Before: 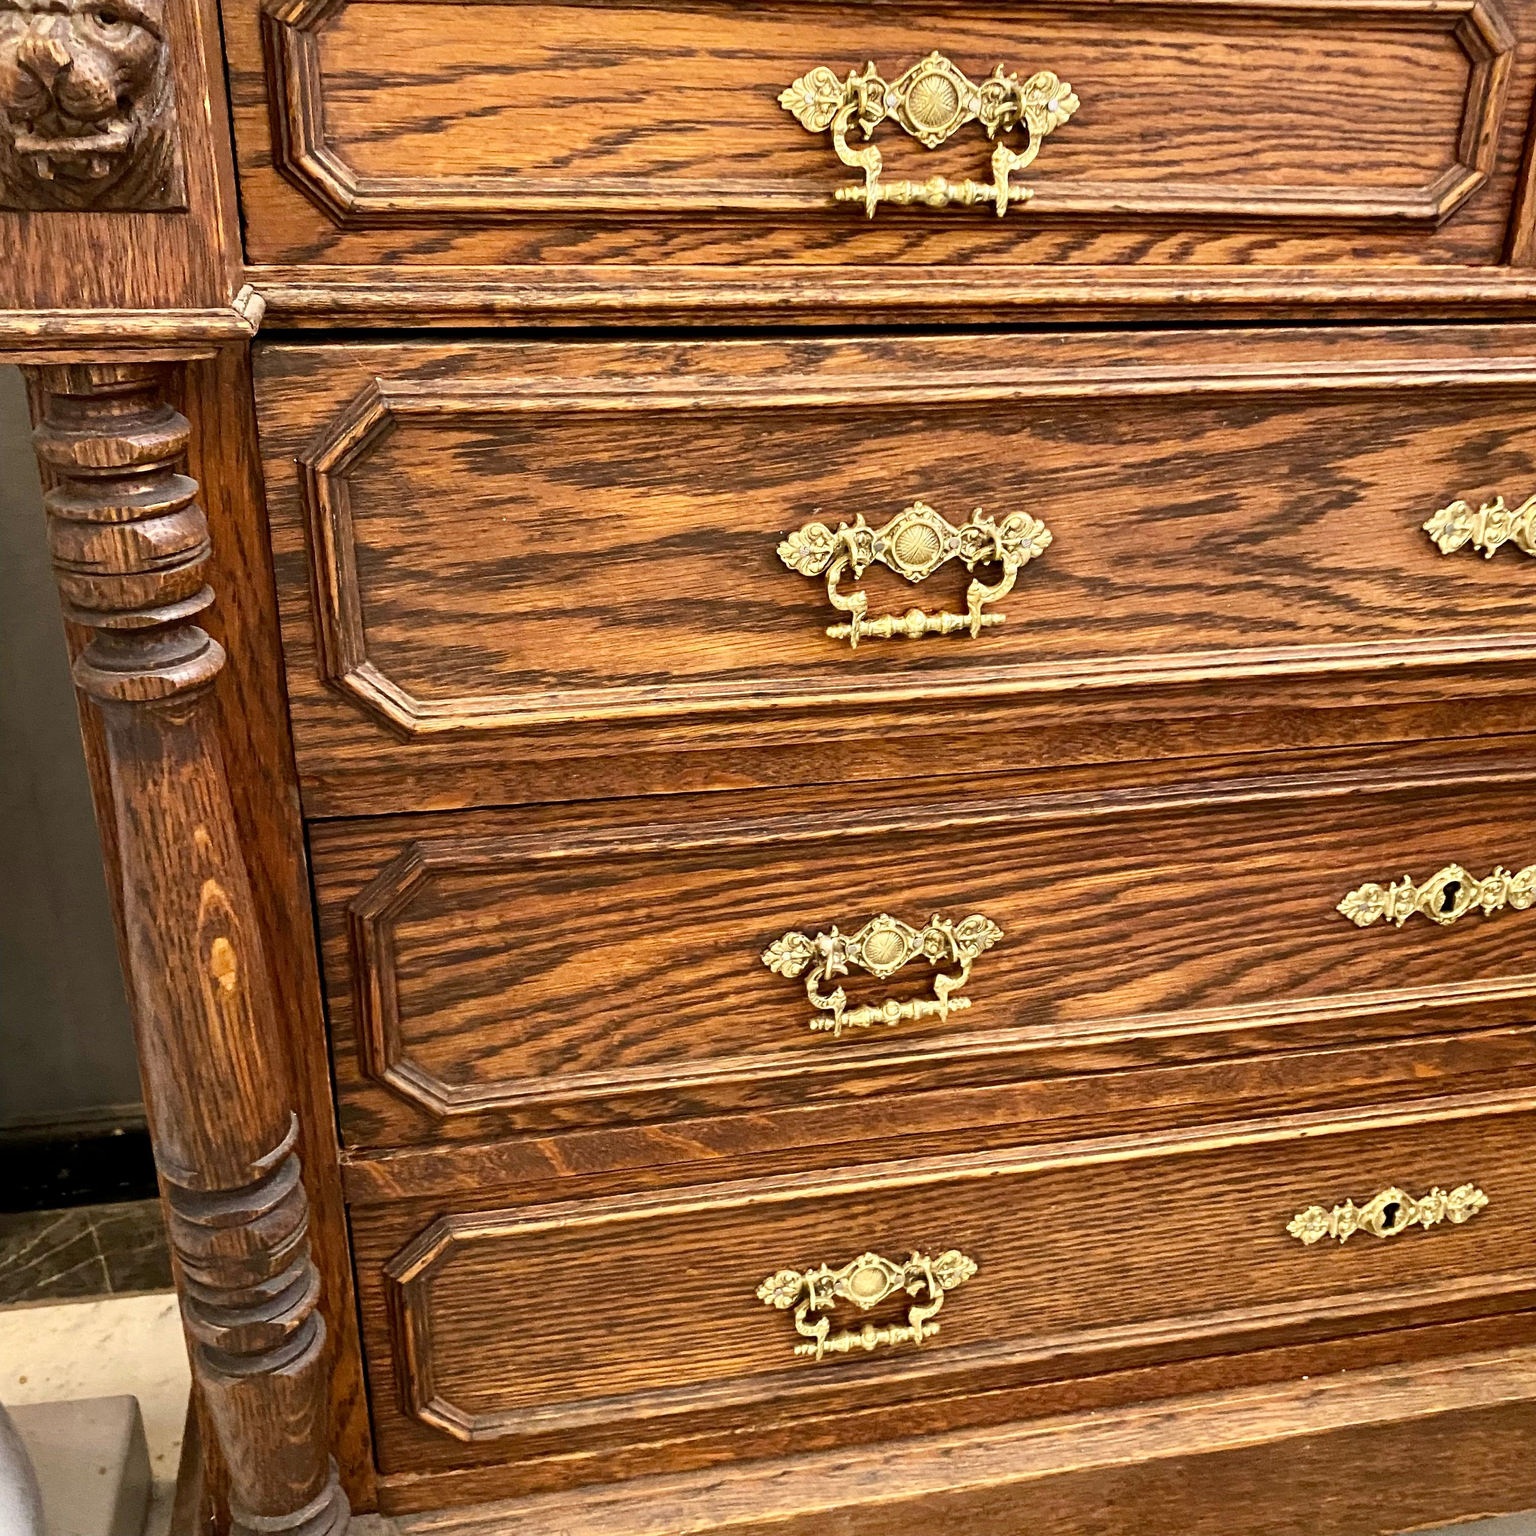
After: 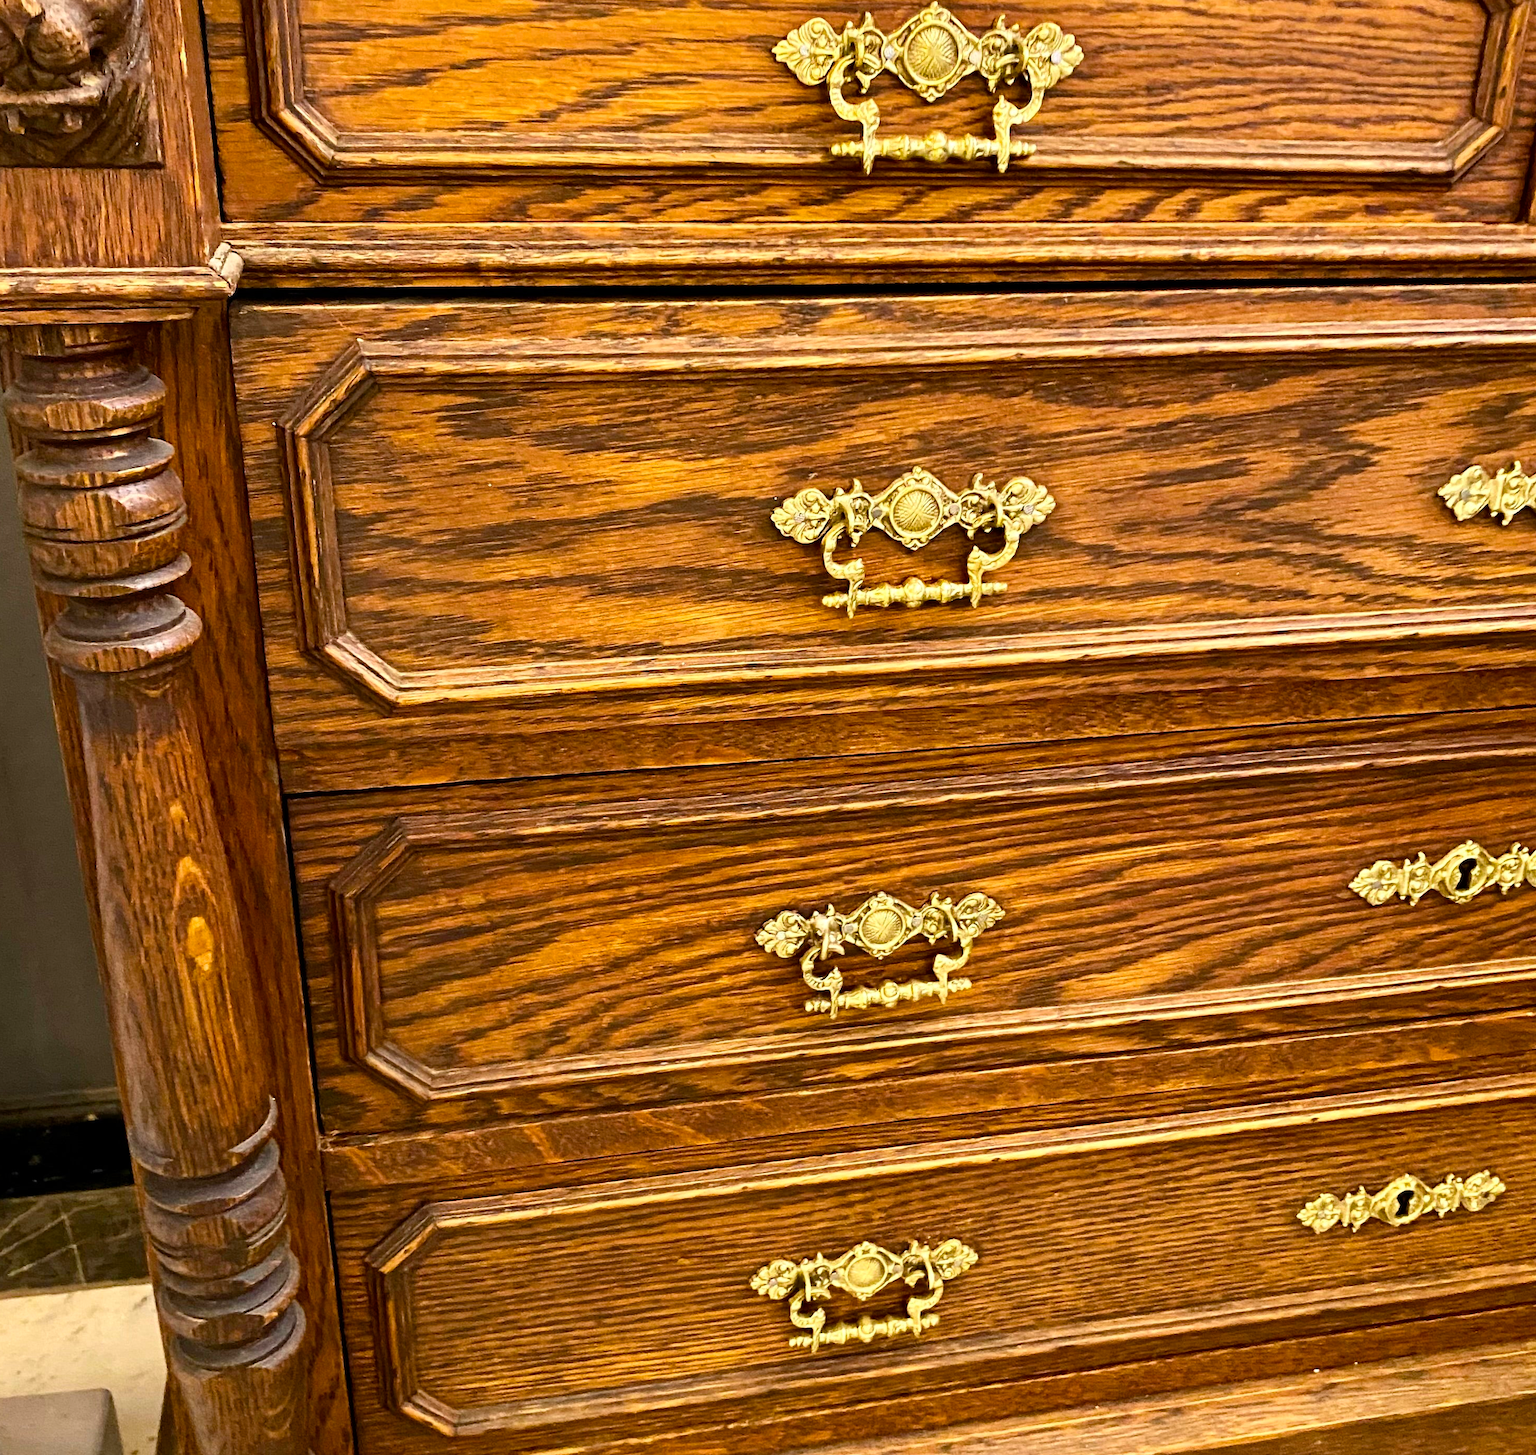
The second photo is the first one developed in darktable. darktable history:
tone equalizer: on, module defaults
crop: left 1.964%, top 3.251%, right 1.122%, bottom 4.933%
color balance rgb: perceptual saturation grading › global saturation 25%, global vibrance 20%
